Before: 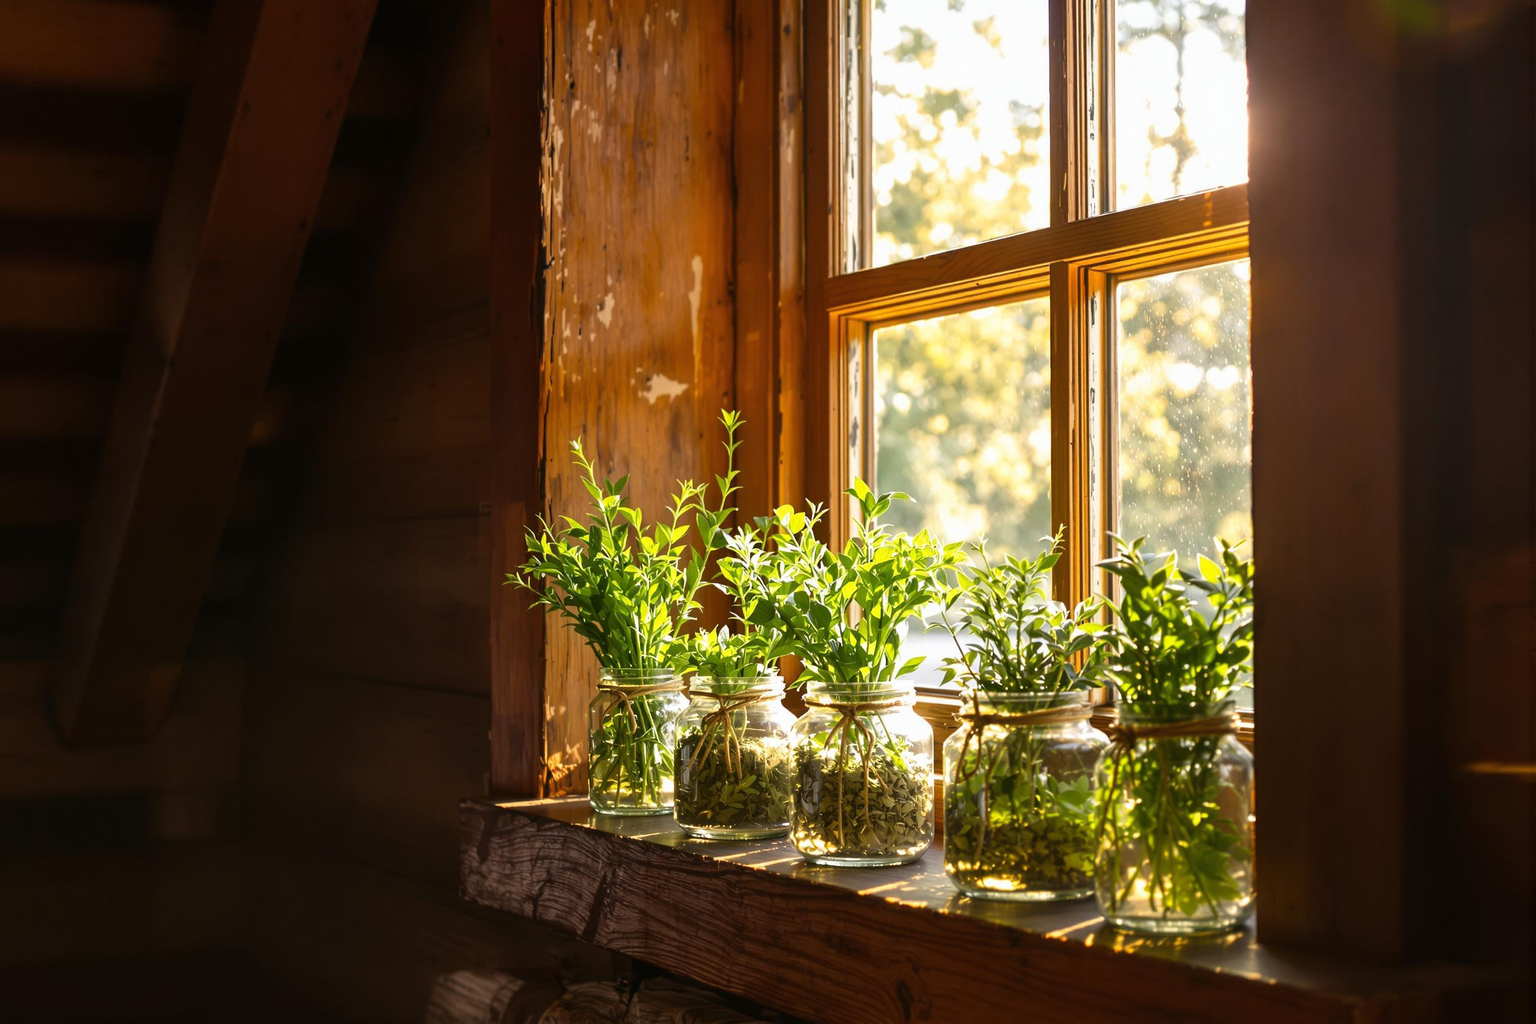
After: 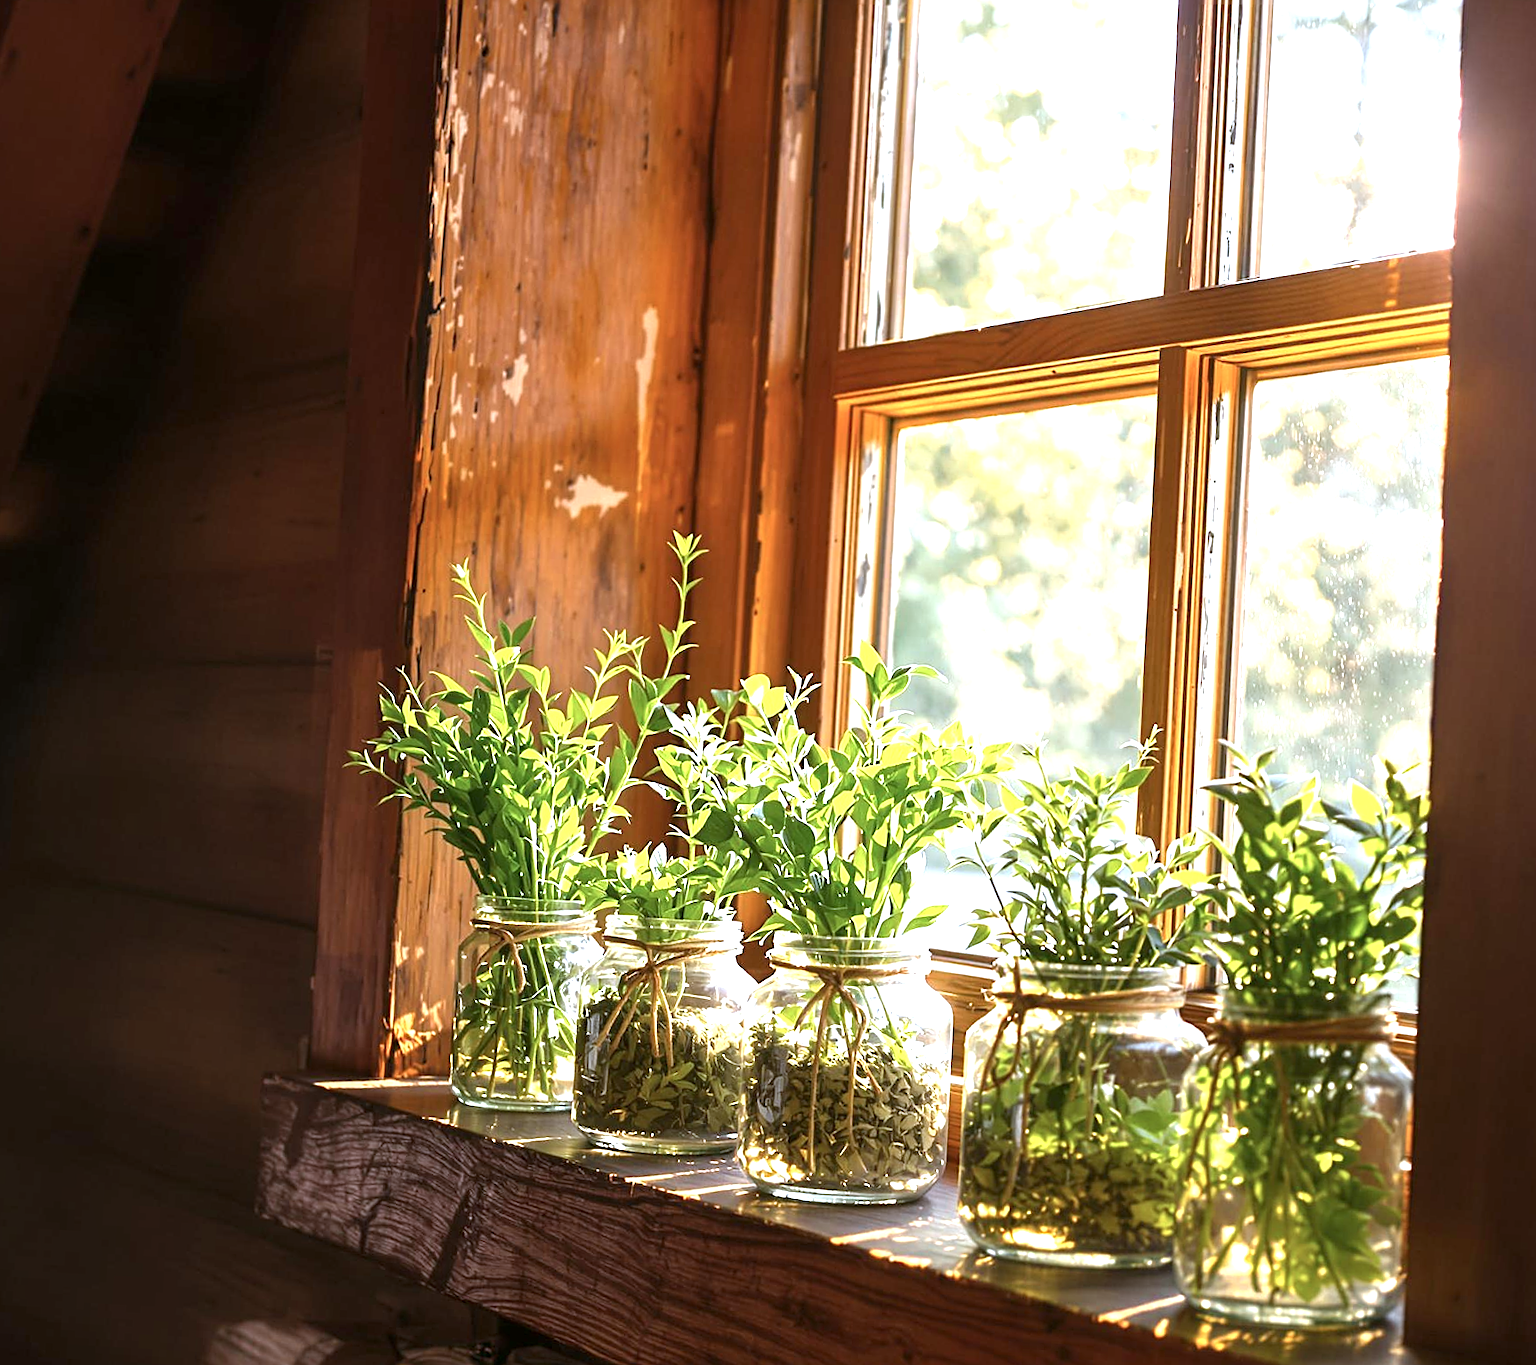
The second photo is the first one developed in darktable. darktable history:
crop and rotate: angle -3.27°, left 14.277%, top 0.028%, right 10.766%, bottom 0.028%
exposure: exposure 0.781 EV, compensate highlight preservation false
sharpen: on, module defaults
color correction: highlights a* -2.24, highlights b* -18.1
local contrast: highlights 100%, shadows 100%, detail 120%, midtone range 0.2
